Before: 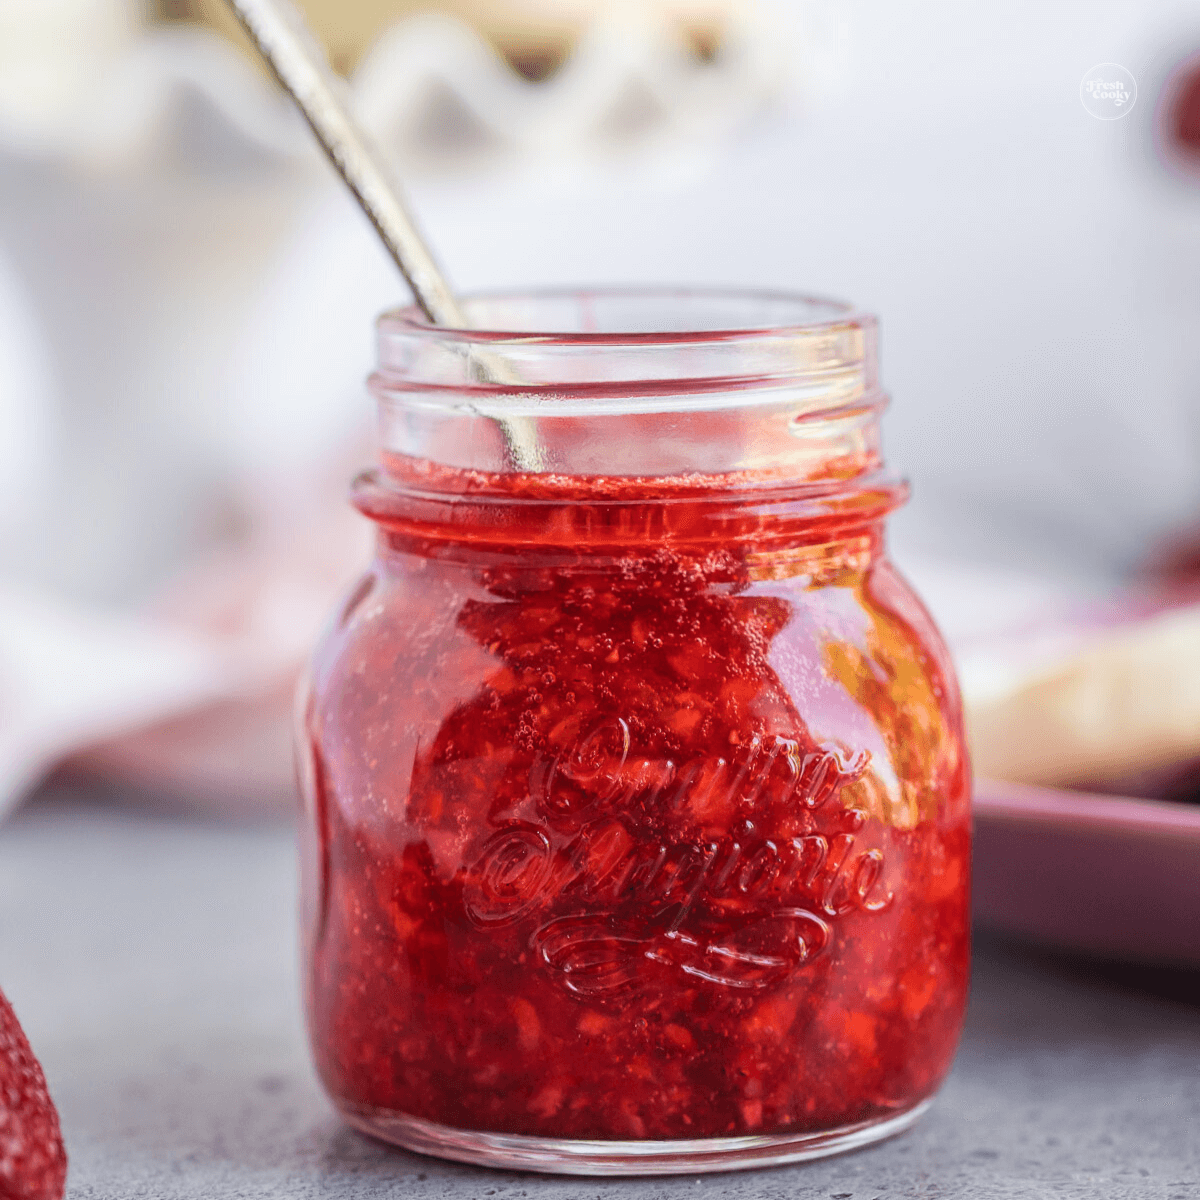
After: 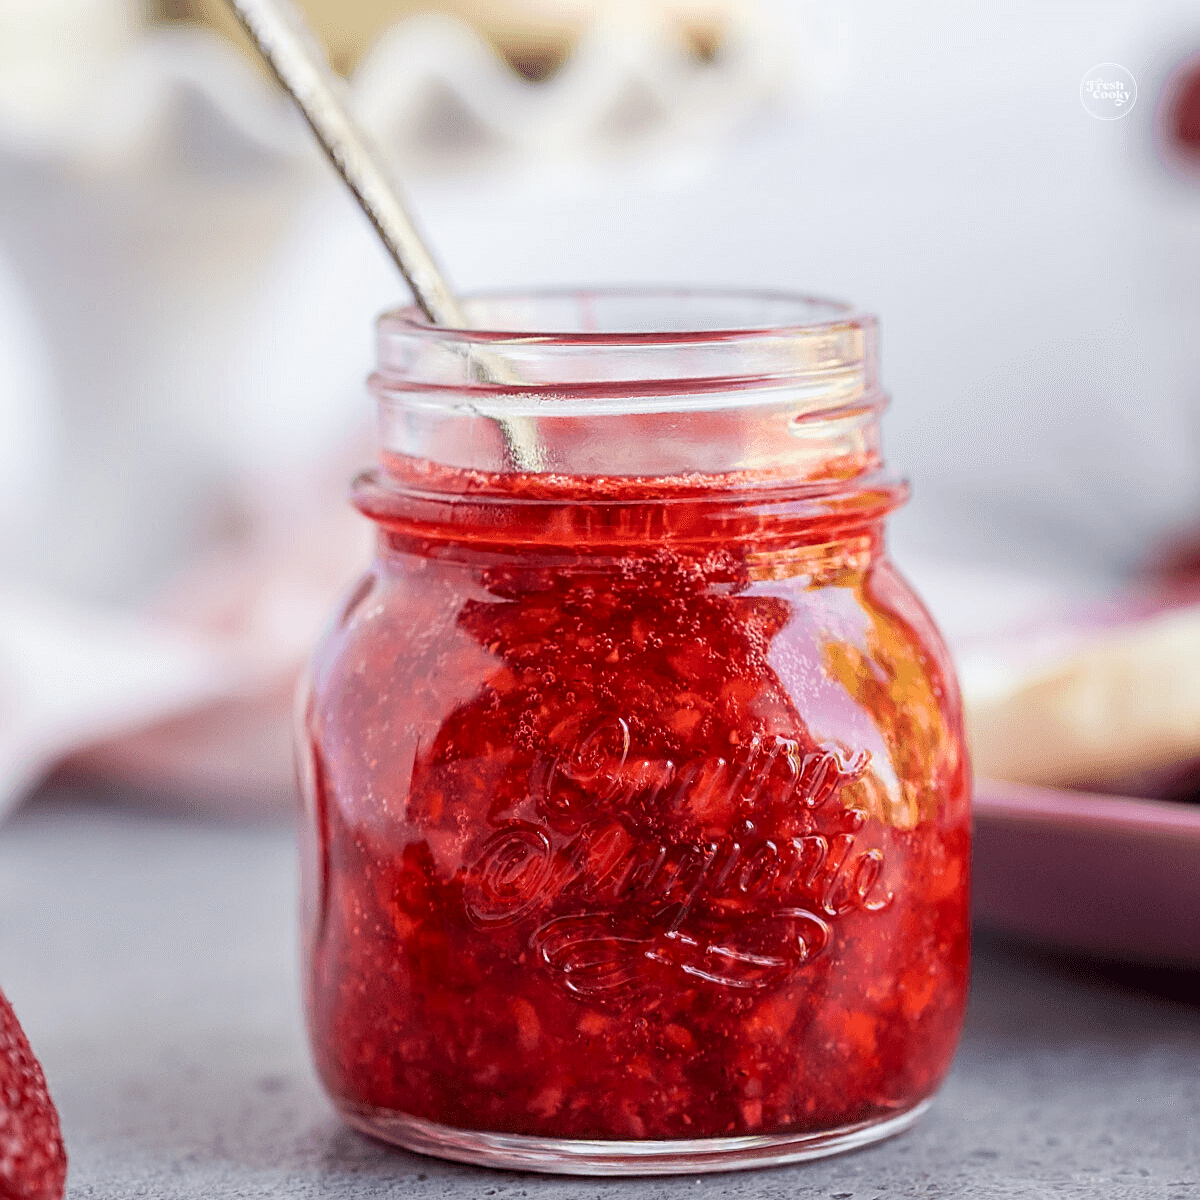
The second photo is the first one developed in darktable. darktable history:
sharpen: on, module defaults
exposure: black level correction 0.005, exposure 0.014 EV, compensate highlight preservation false
